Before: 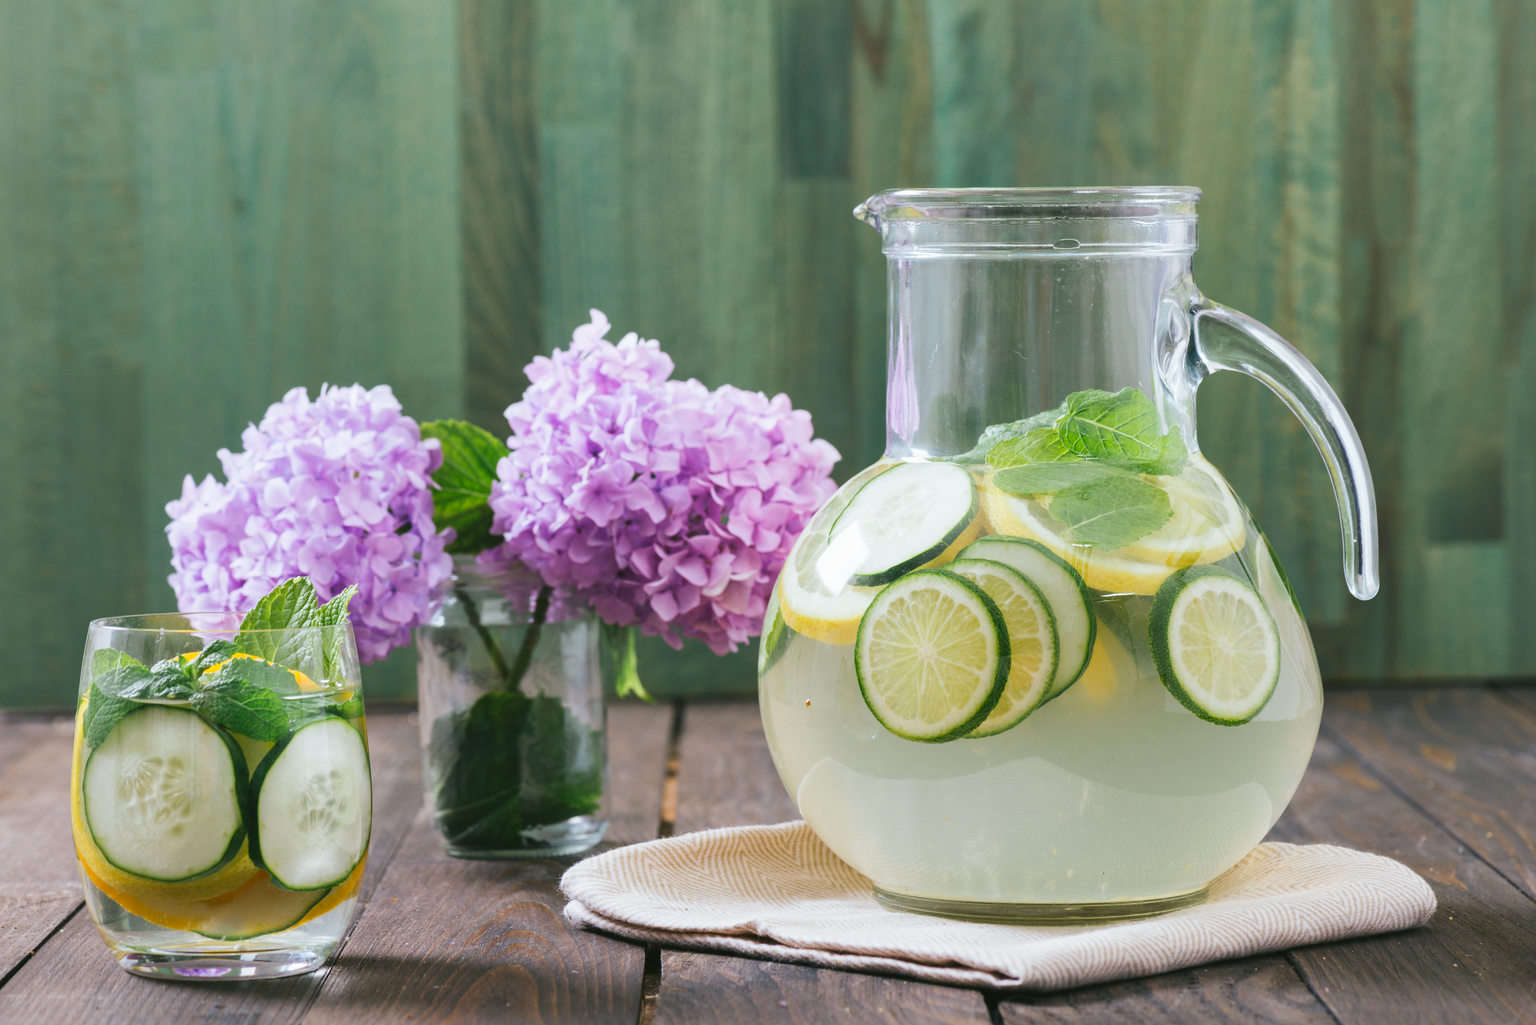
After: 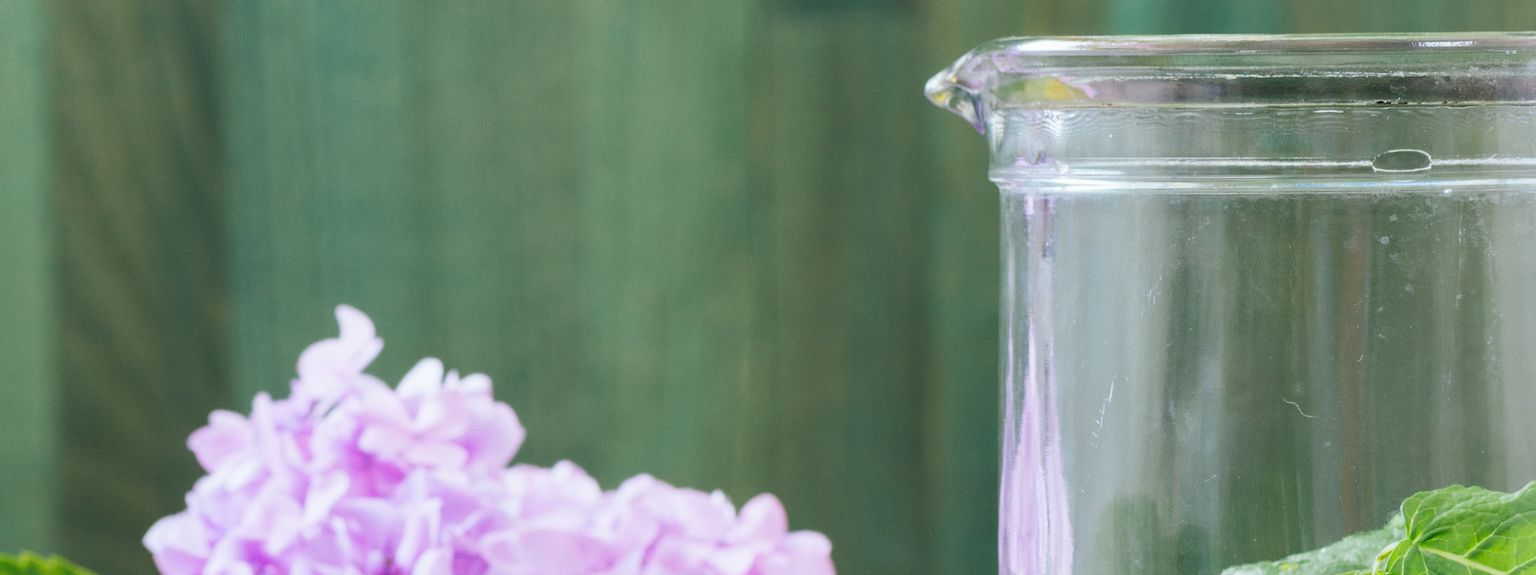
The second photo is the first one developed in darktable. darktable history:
contrast brightness saturation: saturation 0.13
crop: left 28.64%, top 16.832%, right 26.637%, bottom 58.055%
